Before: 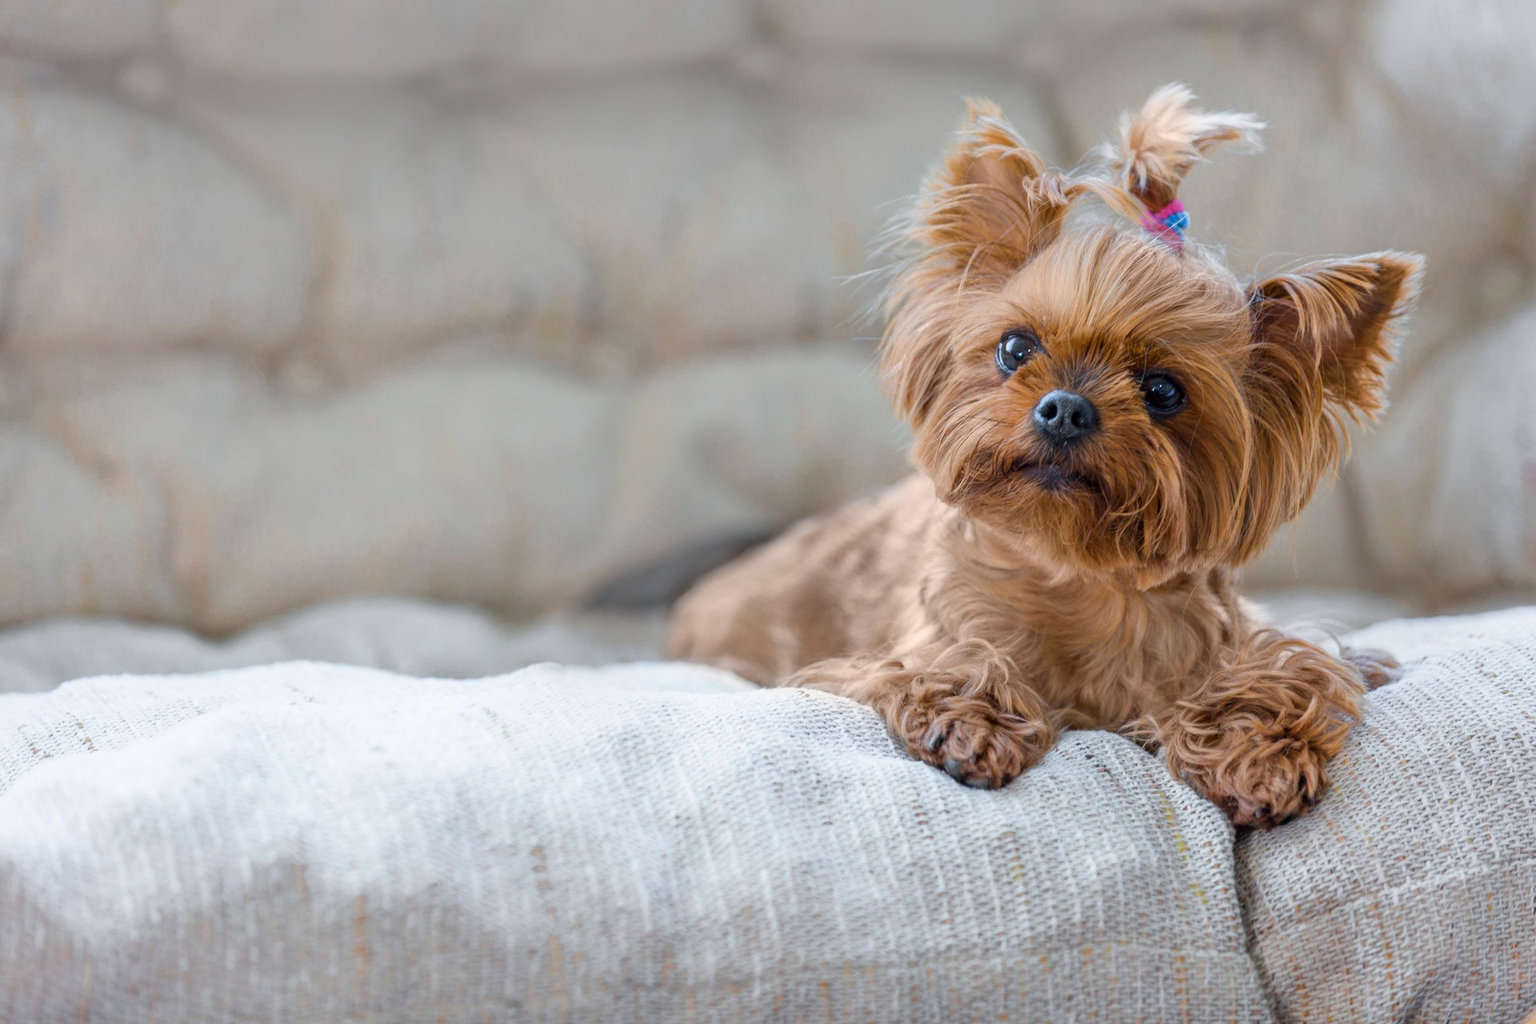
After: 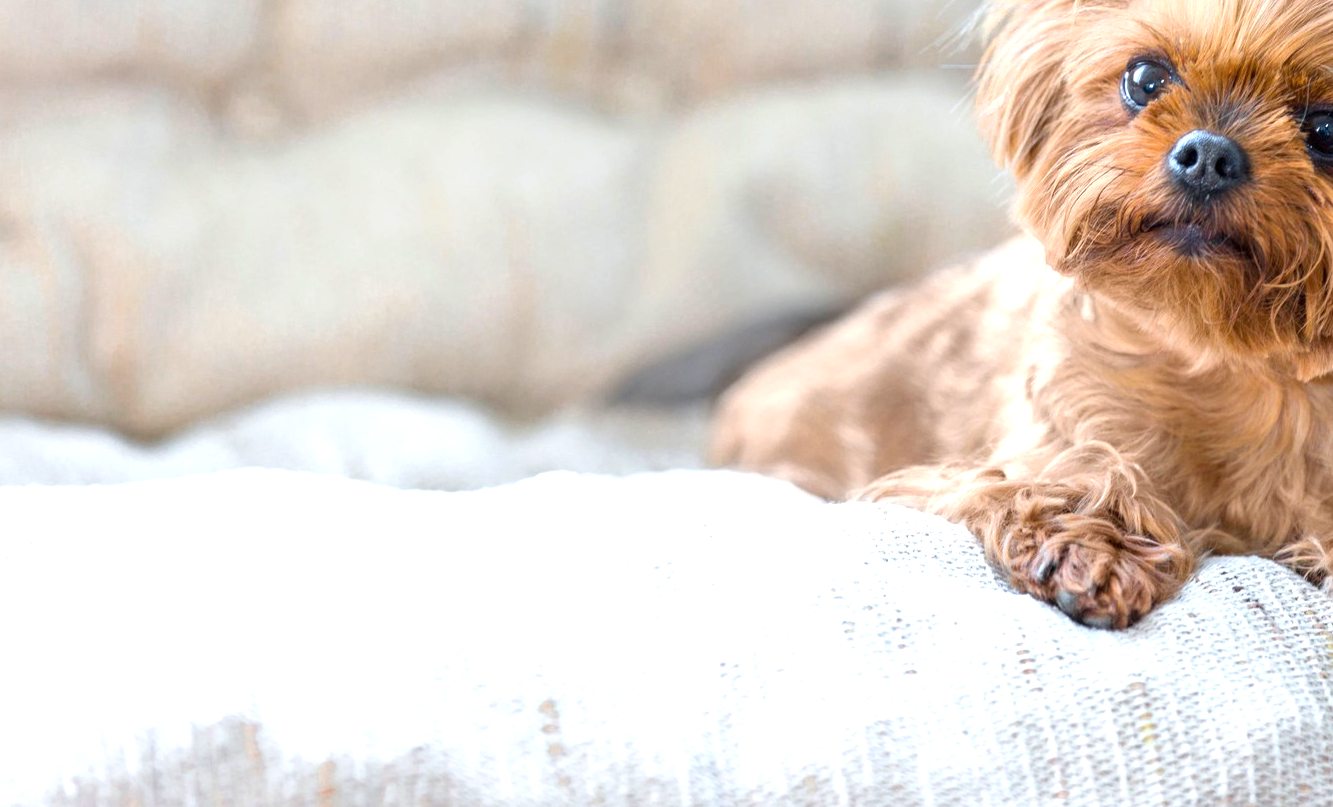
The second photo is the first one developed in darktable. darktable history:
exposure: exposure 0.912 EV, compensate exposure bias true, compensate highlight preservation false
crop: left 6.473%, top 27.917%, right 24.078%, bottom 9.032%
